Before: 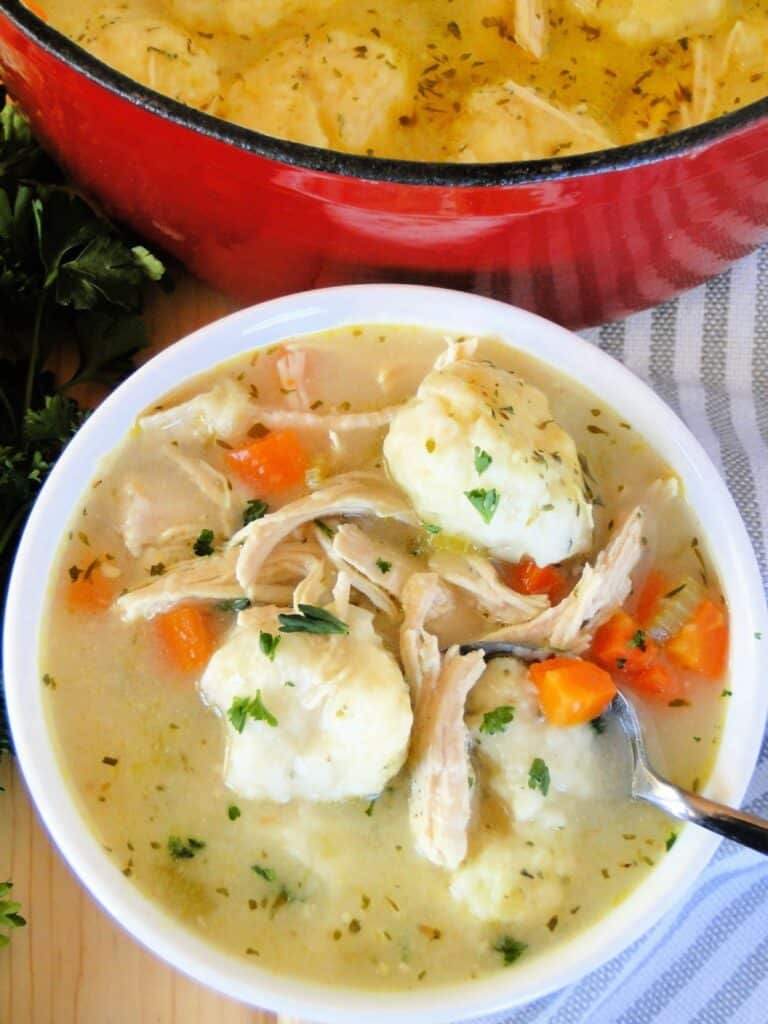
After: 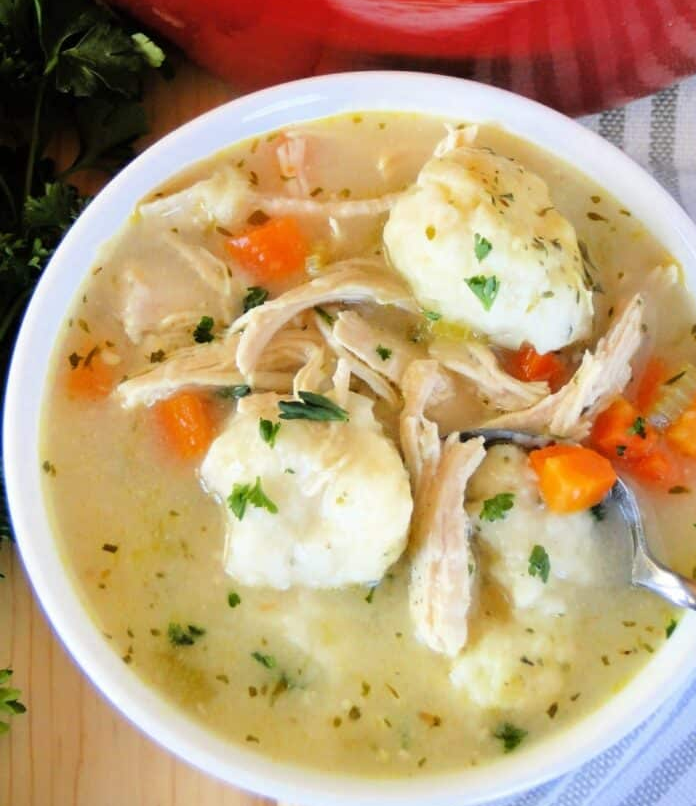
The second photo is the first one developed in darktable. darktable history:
crop: top 20.867%, right 9.367%, bottom 0.349%
